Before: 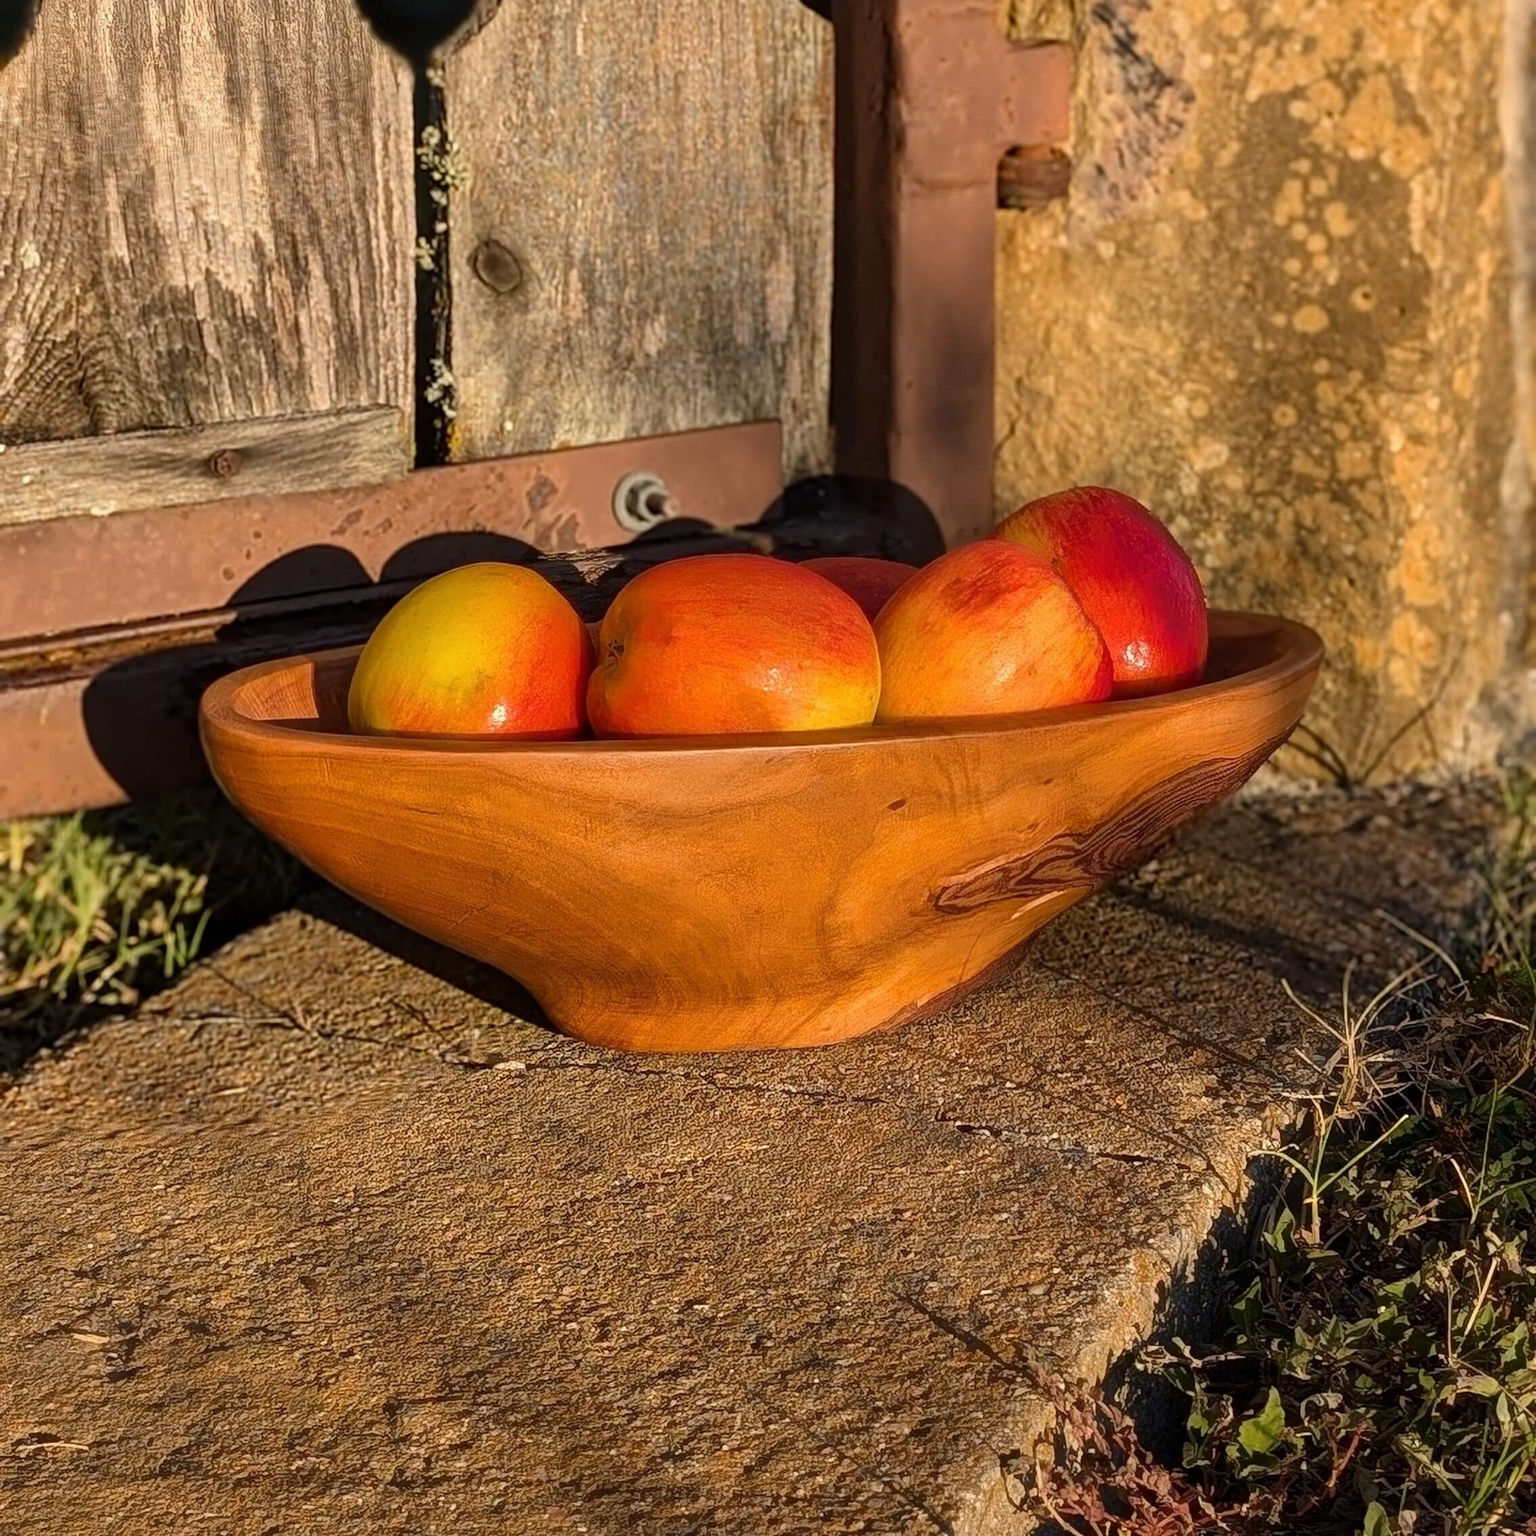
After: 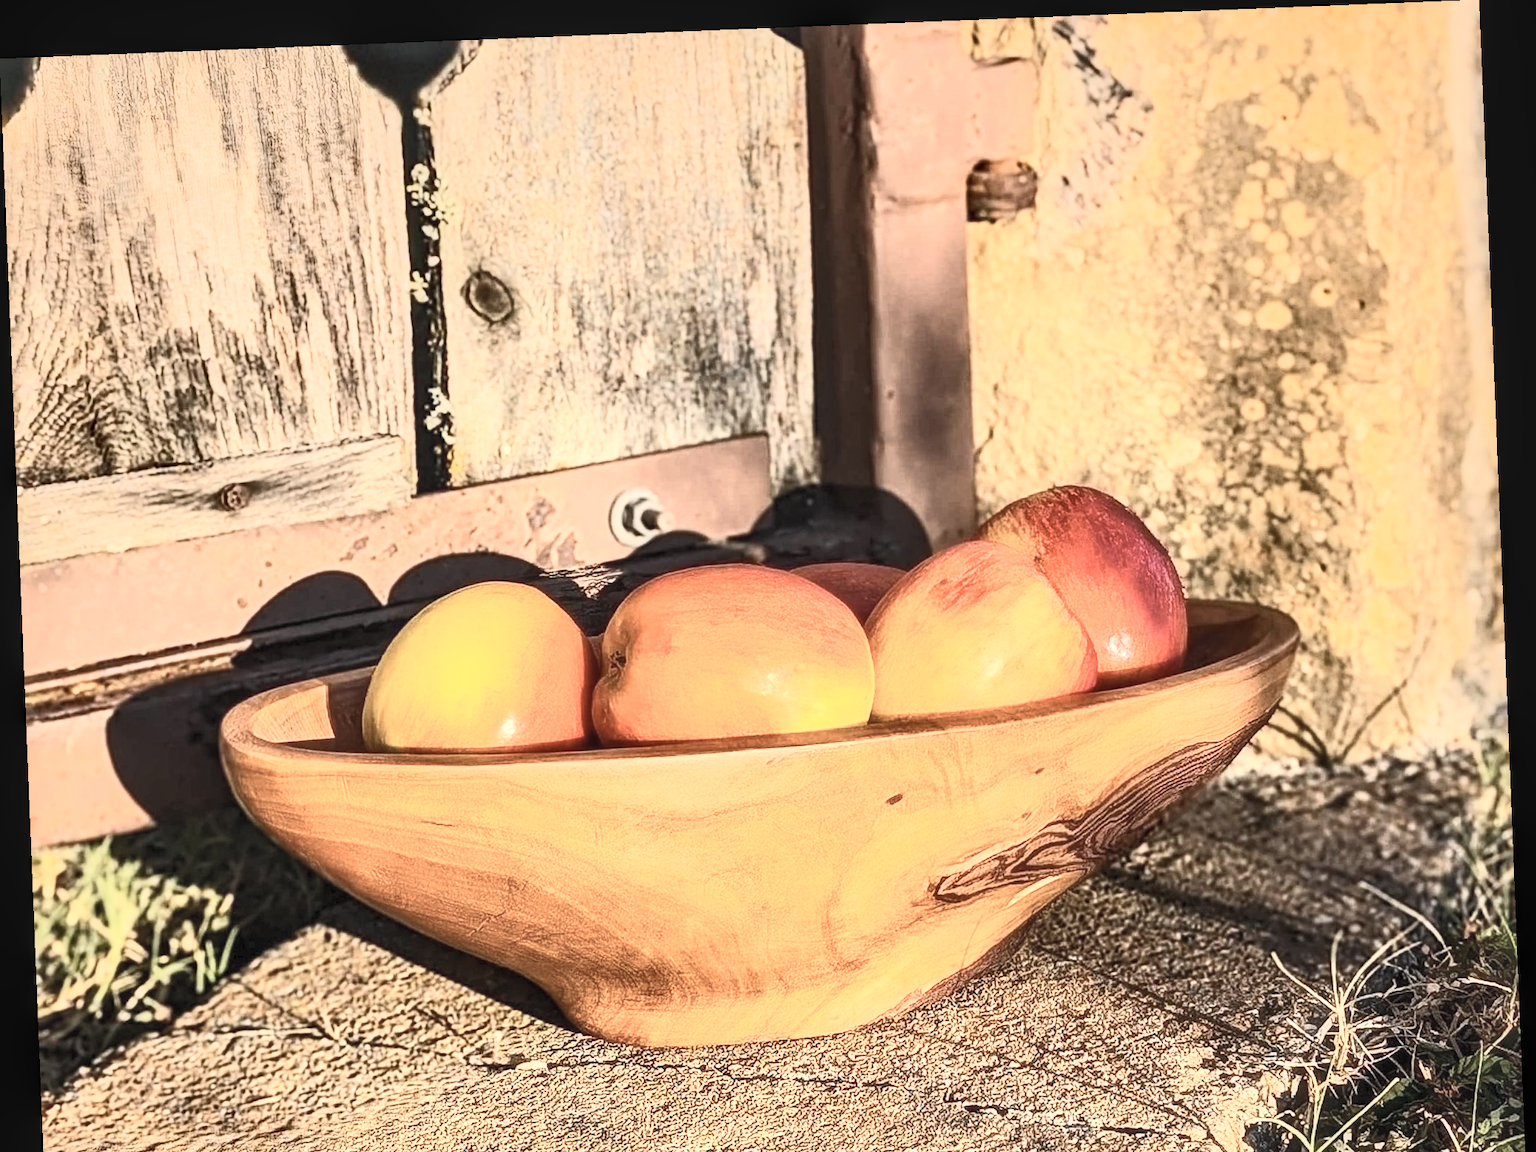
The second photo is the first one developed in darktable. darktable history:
contrast brightness saturation: contrast 0.57, brightness 0.57, saturation -0.34
crop: bottom 24.967%
shadows and highlights: shadows 32, highlights -32, soften with gaussian
exposure: exposure 0.77 EV, compensate highlight preservation false
local contrast: on, module defaults
rotate and perspective: rotation -2.29°, automatic cropping off
tone equalizer: on, module defaults
